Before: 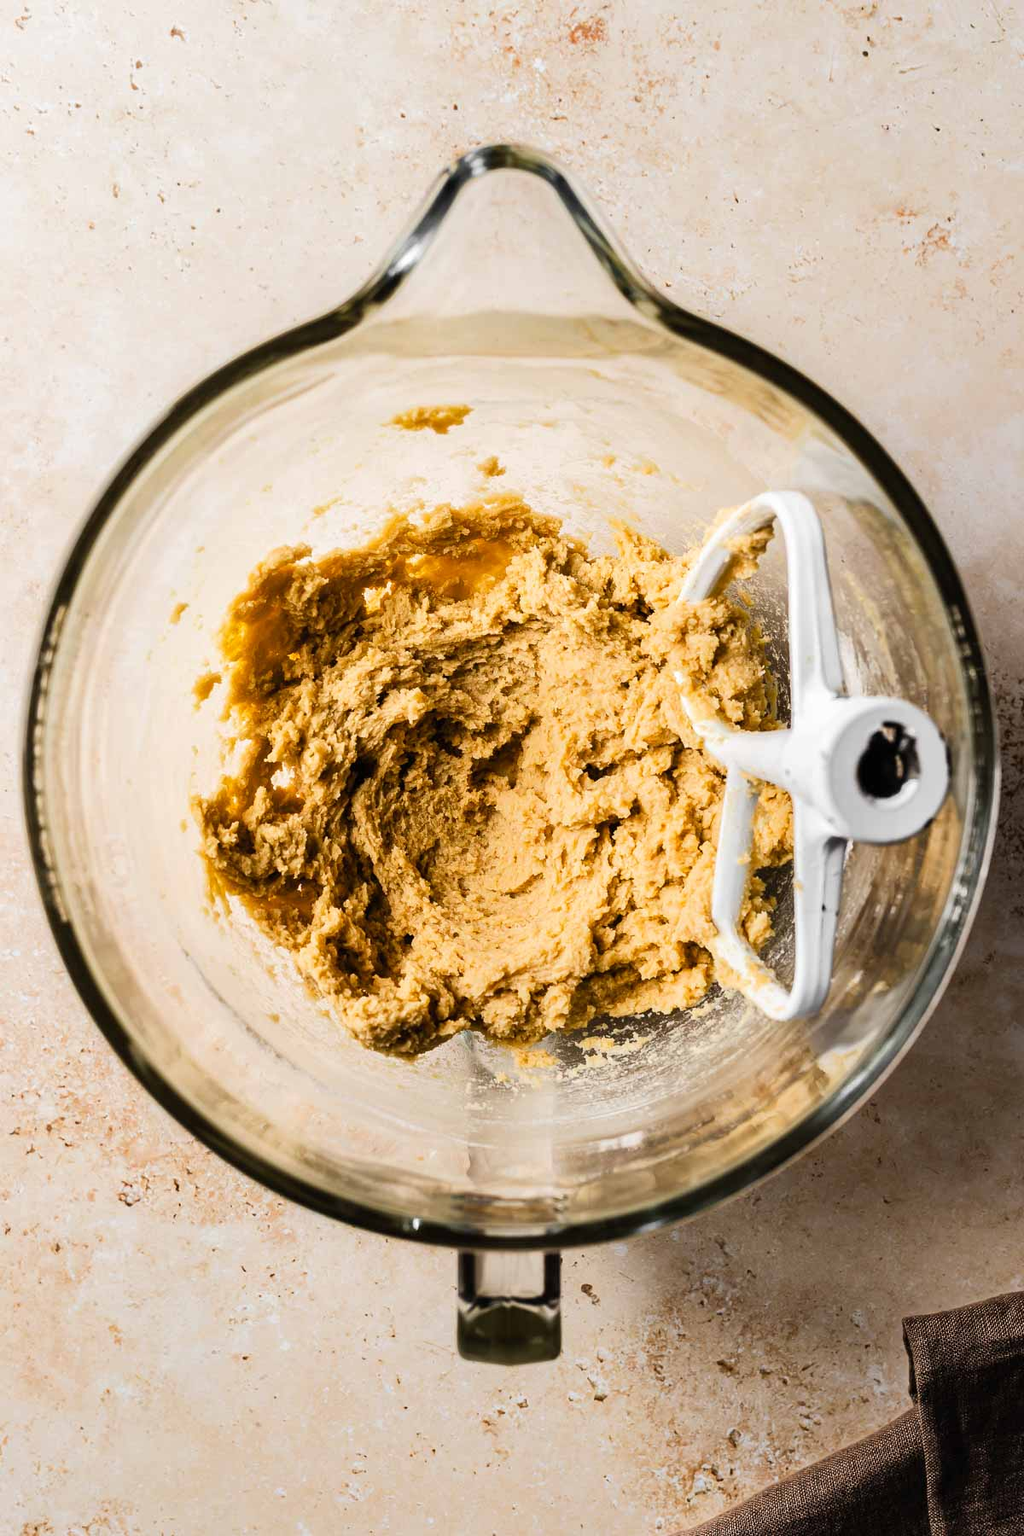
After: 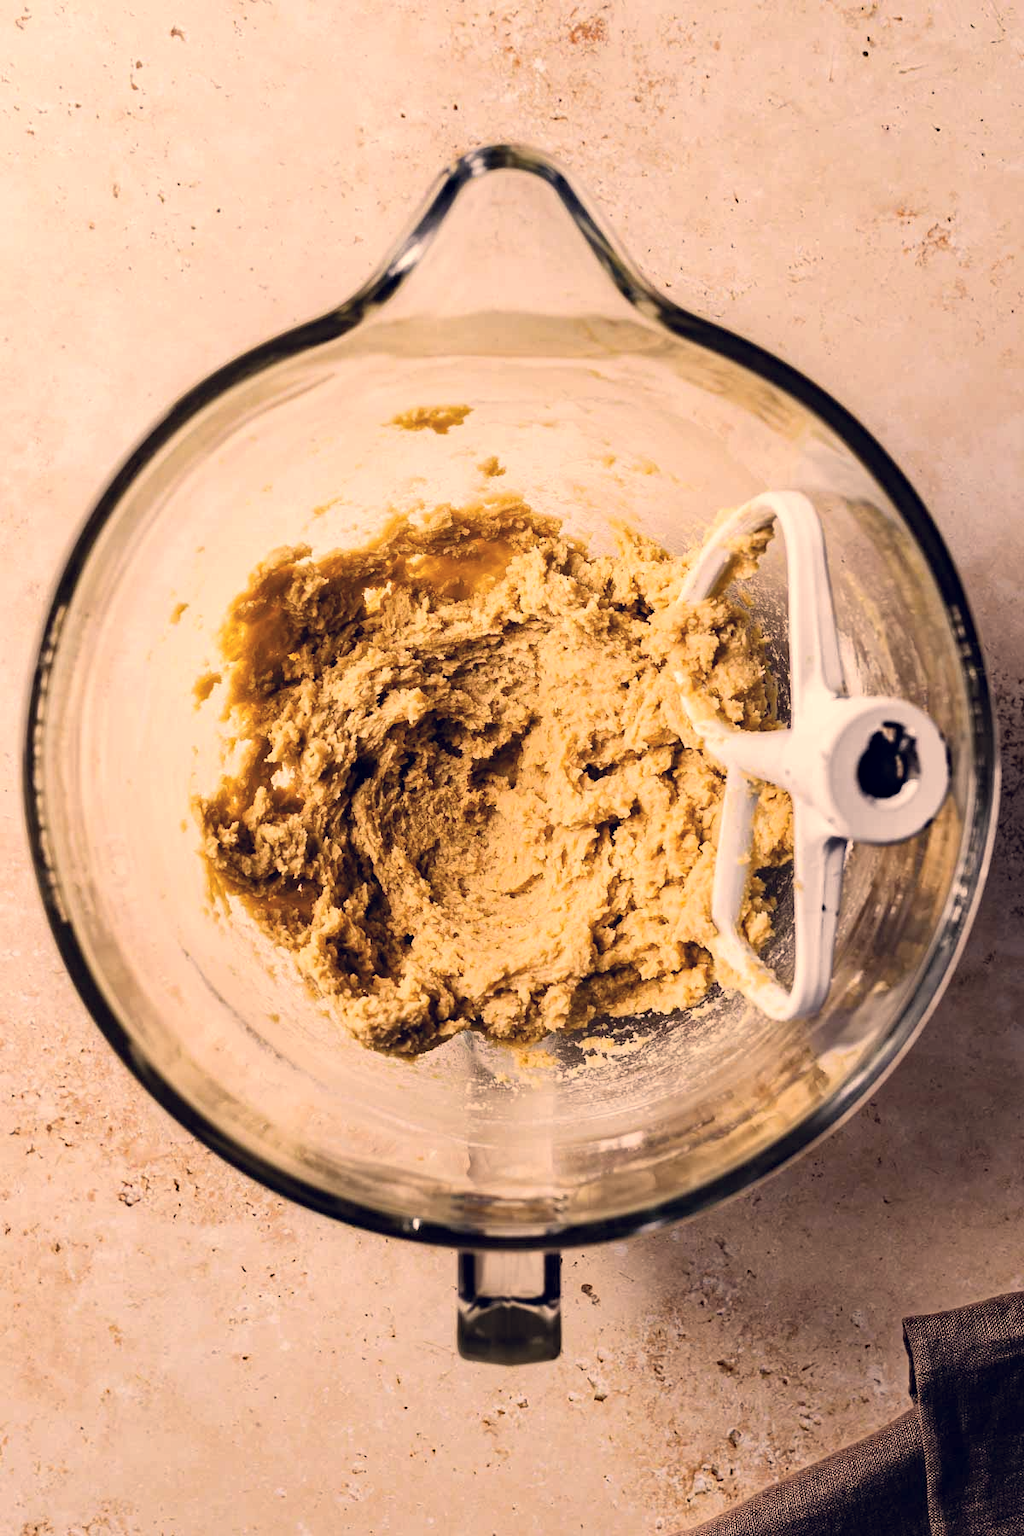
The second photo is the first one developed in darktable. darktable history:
haze removal: compatibility mode true, adaptive false
color correction: highlights a* 19.59, highlights b* 27.49, shadows a* 3.46, shadows b* -17.28, saturation 0.73
